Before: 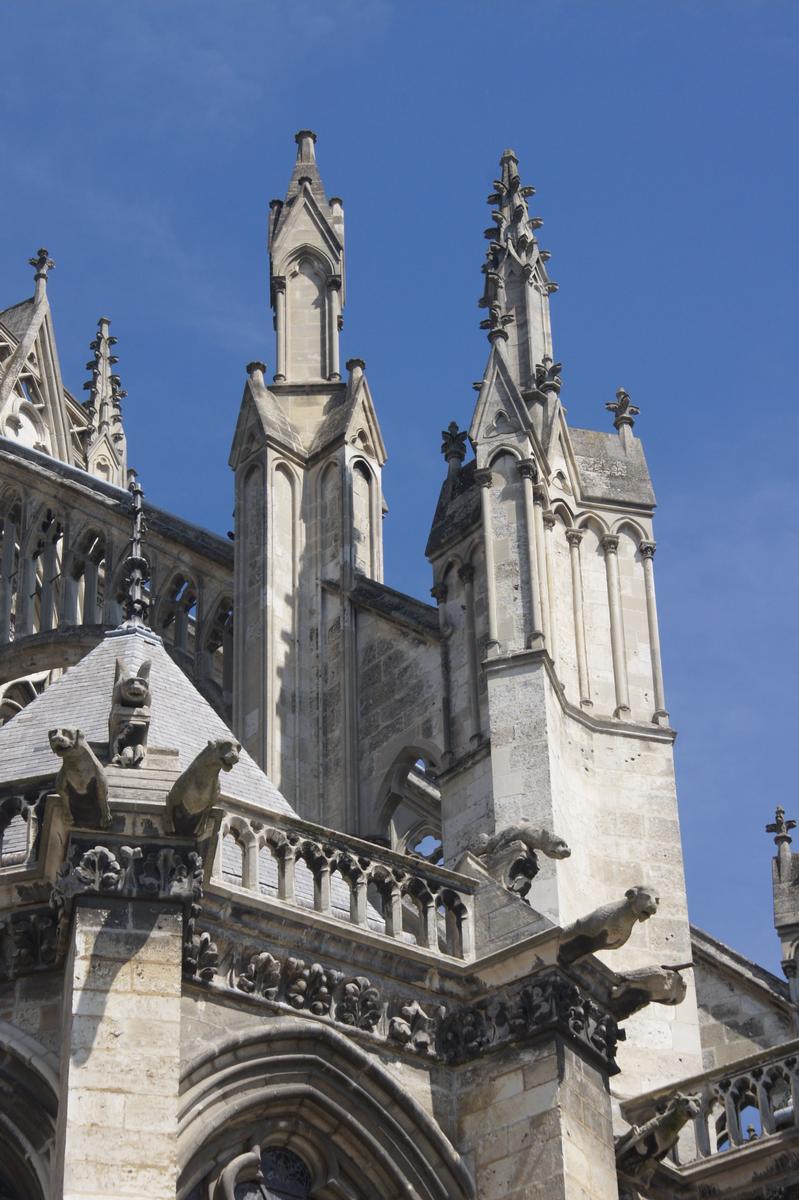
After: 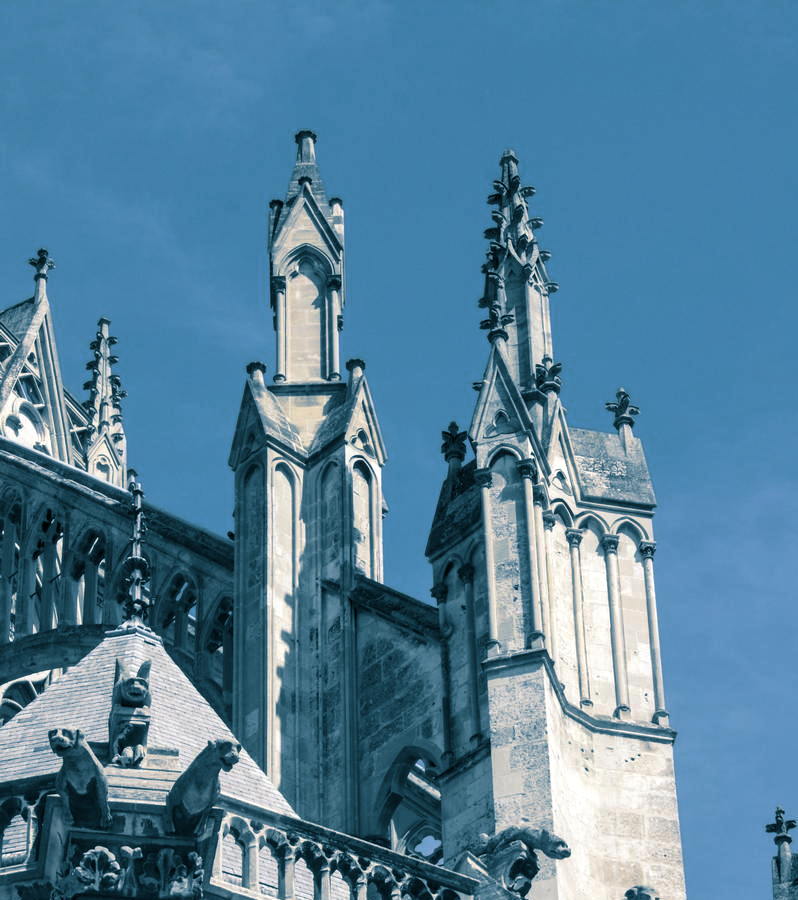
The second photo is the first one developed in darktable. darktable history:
local contrast: detail 142%
crop: bottom 24.967%
split-toning: shadows › hue 212.4°, balance -70
